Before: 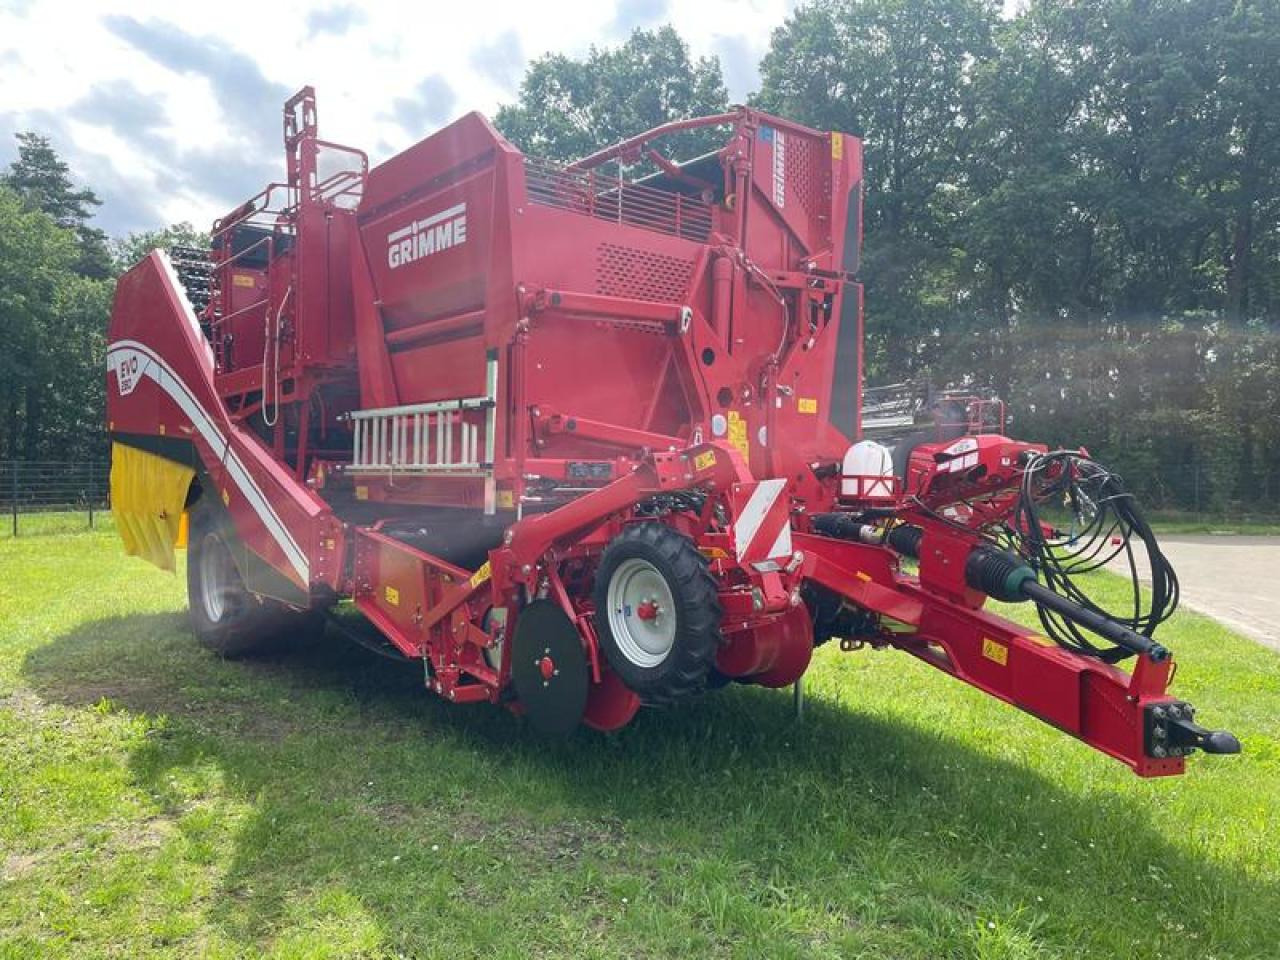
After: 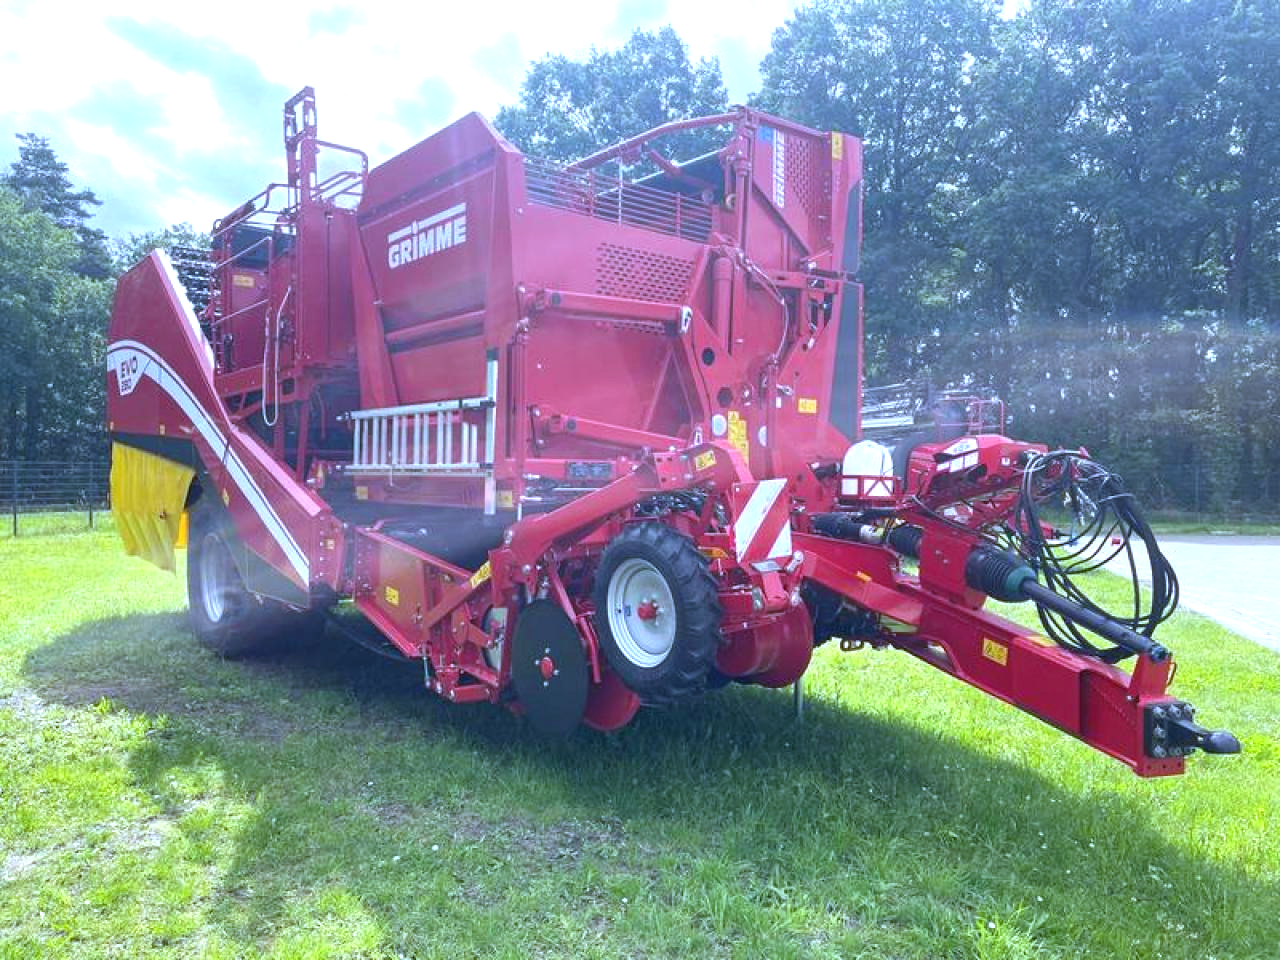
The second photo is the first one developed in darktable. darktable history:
white balance: red 0.871, blue 1.249
exposure: exposure 0.6 EV, compensate highlight preservation false
